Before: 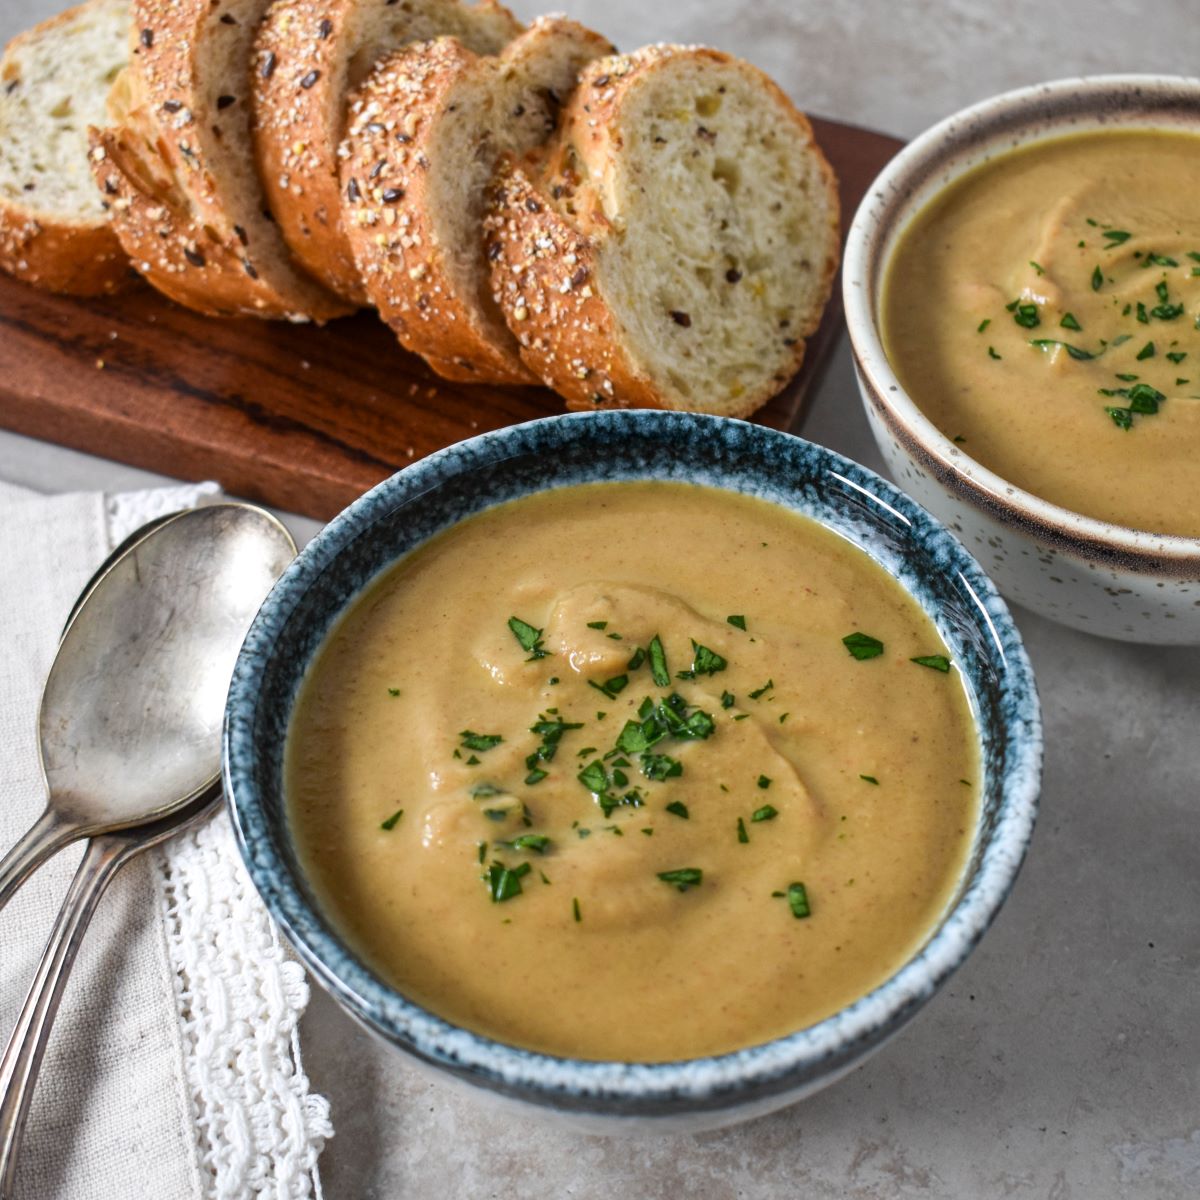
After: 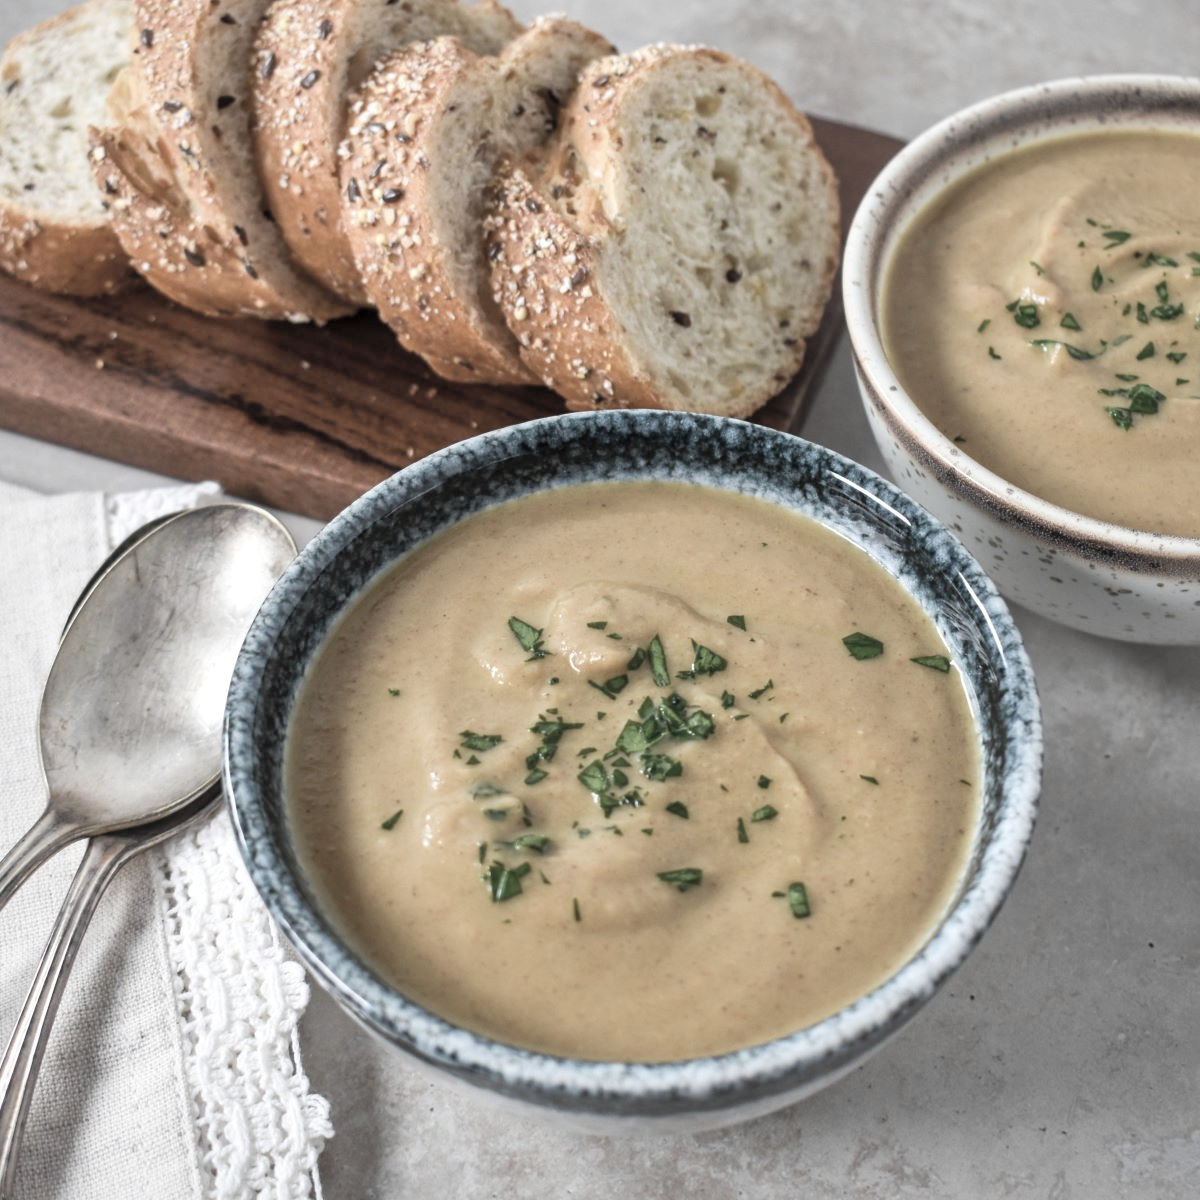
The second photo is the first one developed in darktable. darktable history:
contrast brightness saturation: brightness 0.18, saturation -0.5
local contrast: mode bilateral grid, contrast 20, coarseness 50, detail 120%, midtone range 0.2
exposure: exposure -0.064 EV, compensate highlight preservation false
